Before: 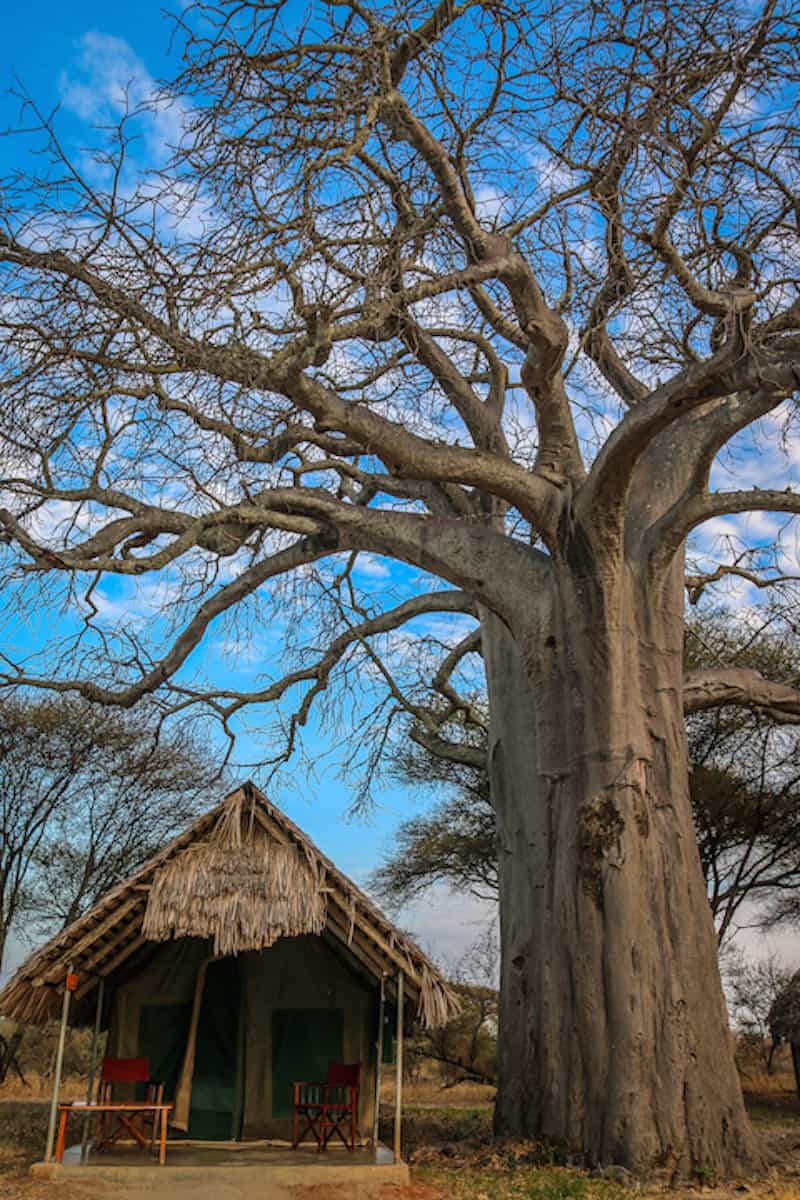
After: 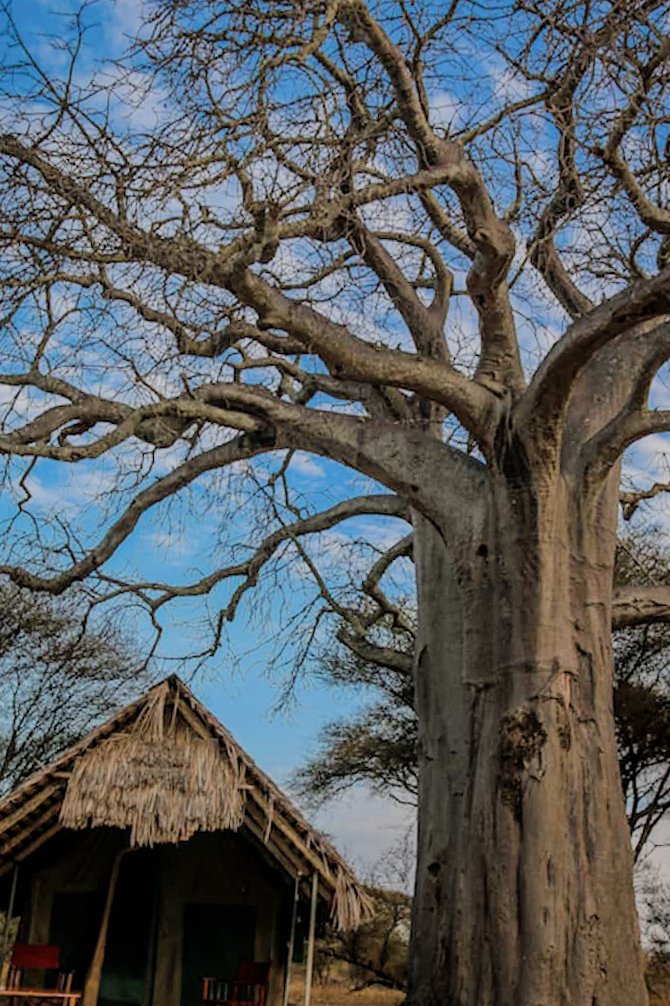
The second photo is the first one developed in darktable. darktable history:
filmic rgb: black relative exposure -7.19 EV, white relative exposure 5.37 EV, threshold 3.06 EV, hardness 3.02, enable highlight reconstruction true
crop and rotate: angle -2.93°, left 5.145%, top 5.183%, right 4.741%, bottom 4.65%
